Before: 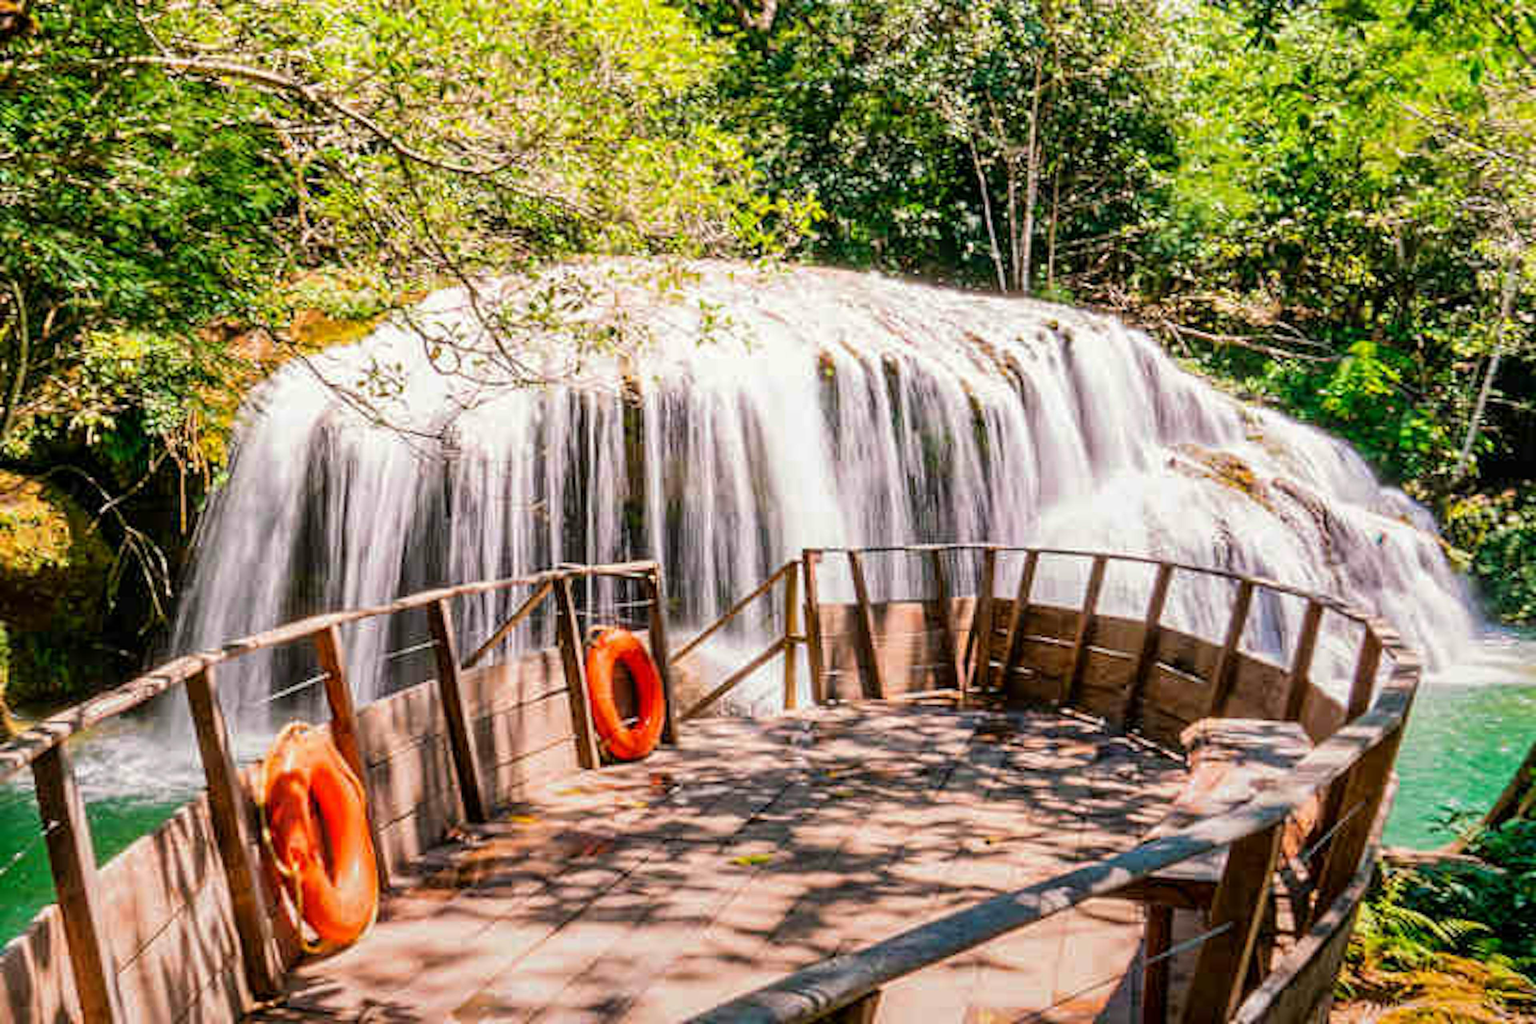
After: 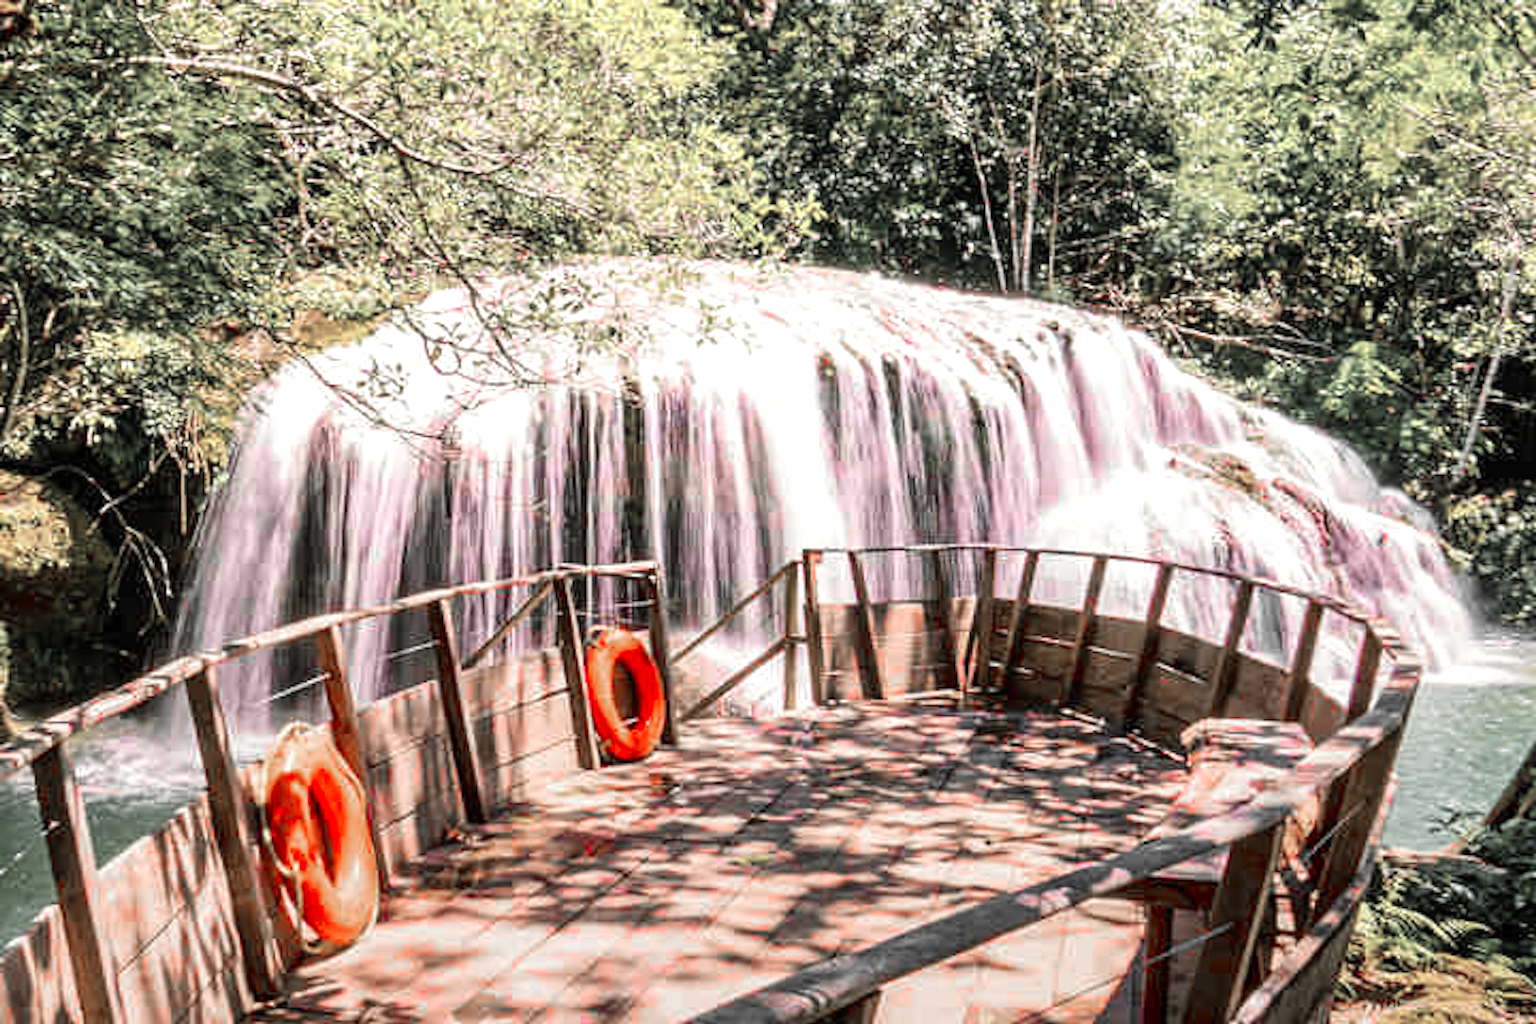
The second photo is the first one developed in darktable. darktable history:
exposure: exposure 0.29 EV, compensate highlight preservation false
color zones: curves: ch1 [(0, 0.831) (0.08, 0.771) (0.157, 0.268) (0.241, 0.207) (0.562, -0.005) (0.714, -0.013) (0.876, 0.01) (1, 0.831)]
